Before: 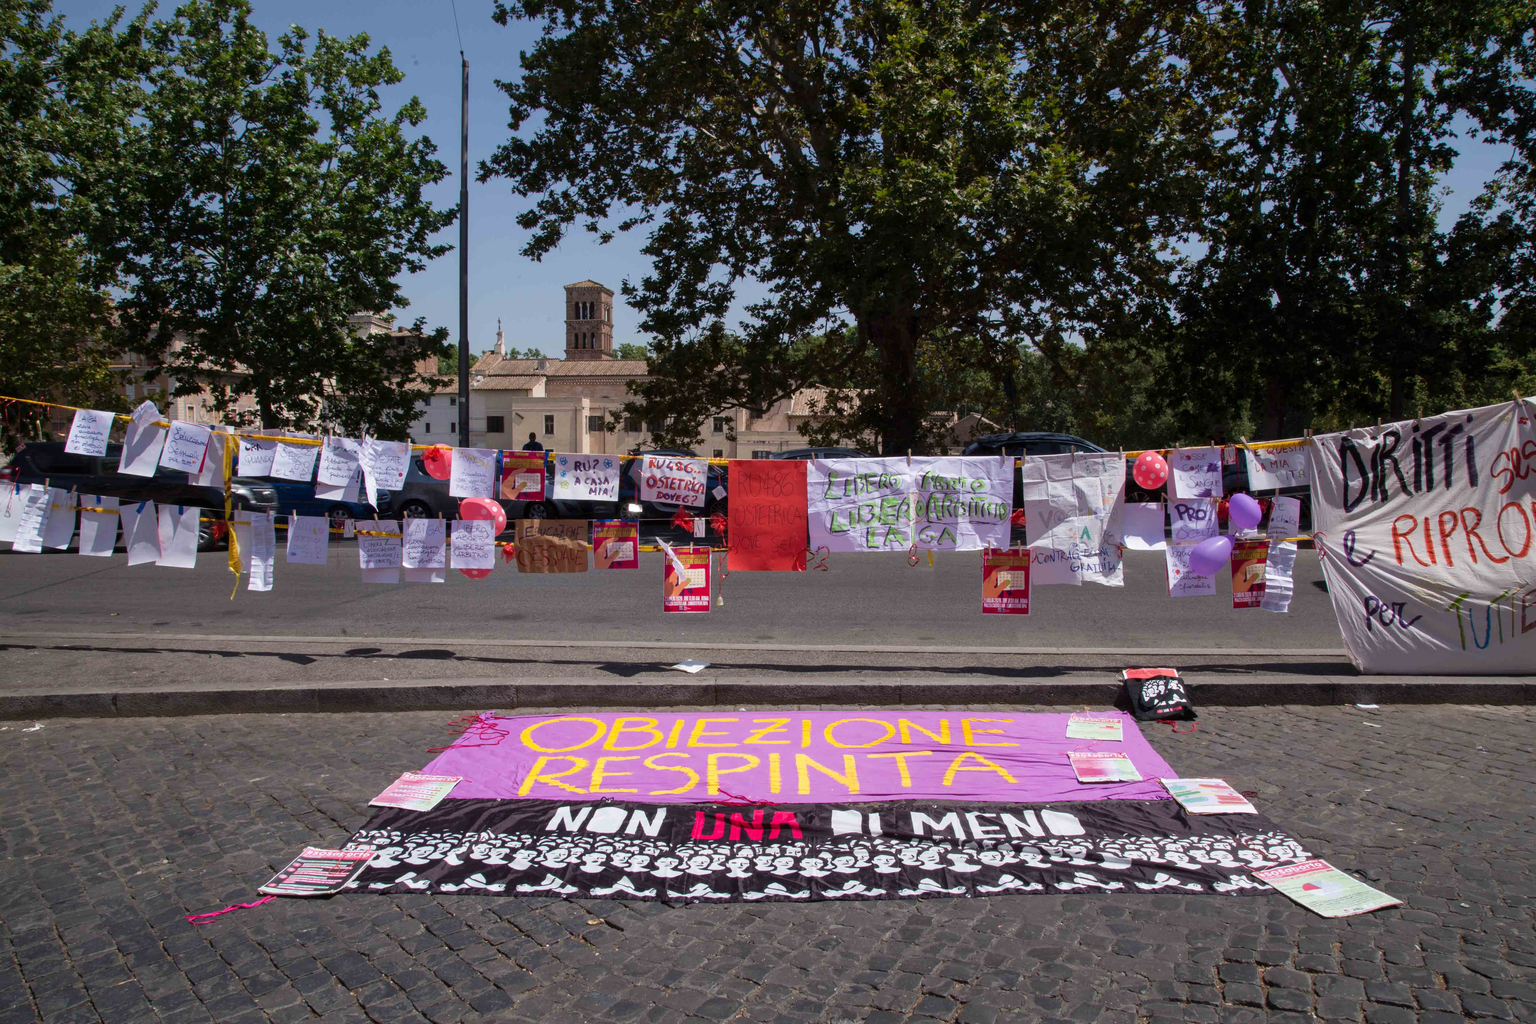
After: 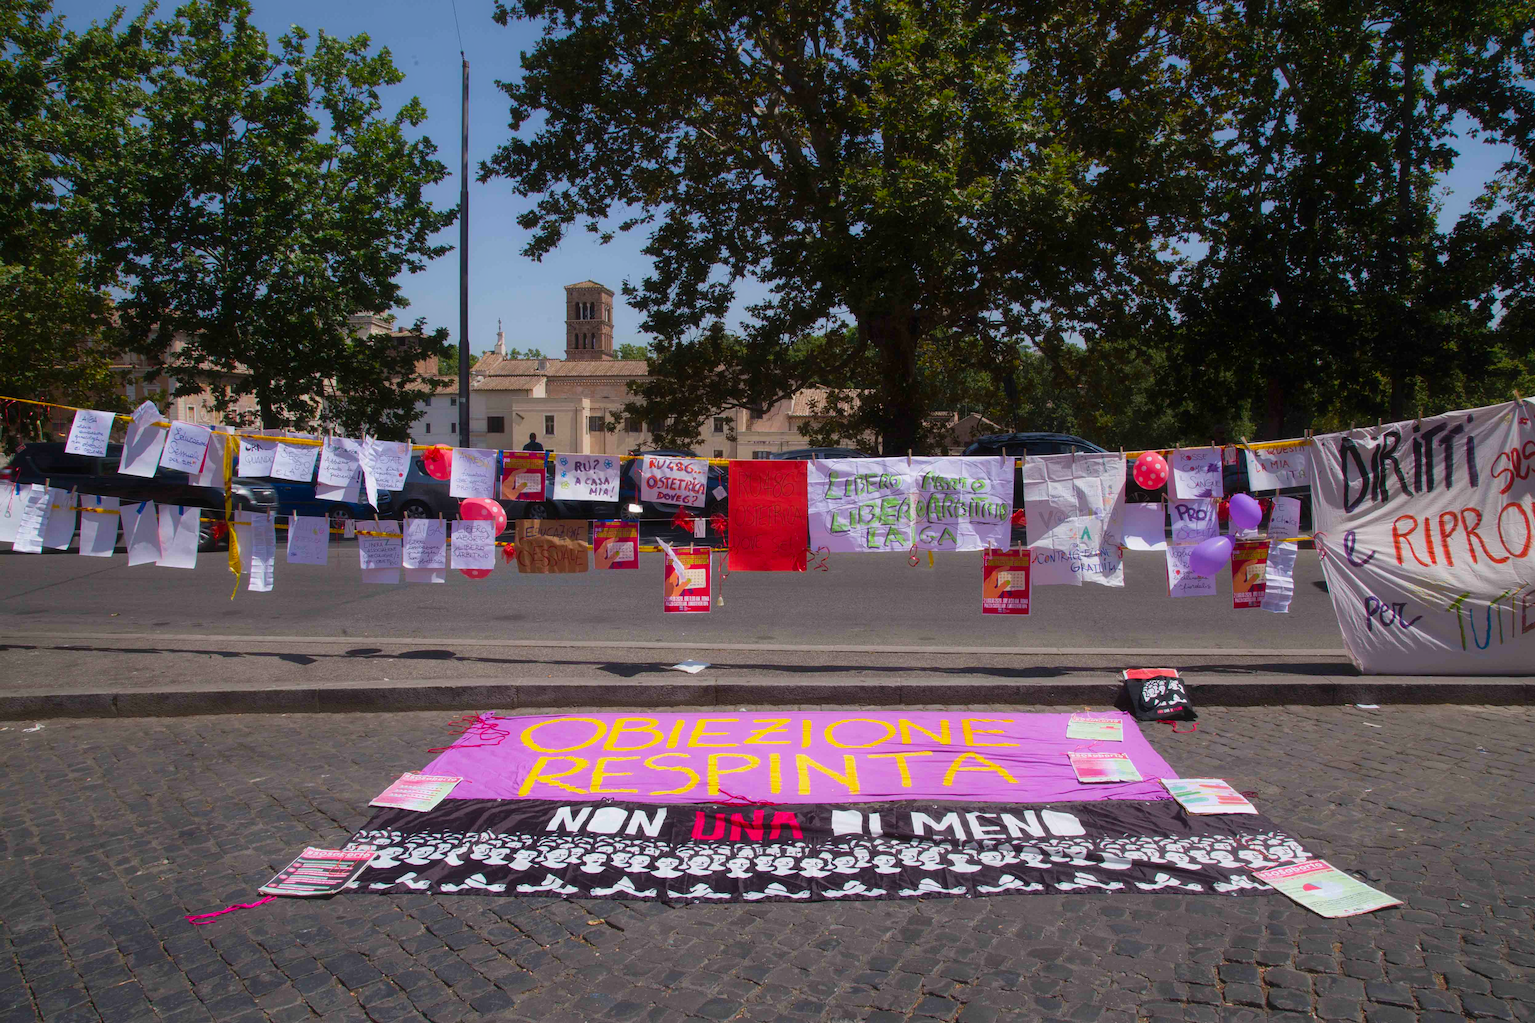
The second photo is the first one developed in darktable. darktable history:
color balance rgb: perceptual saturation grading › global saturation 18.015%, global vibrance 14.467%
contrast equalizer: octaves 7, y [[0.5, 0.486, 0.447, 0.446, 0.489, 0.5], [0.5 ×6], [0.5 ×6], [0 ×6], [0 ×6]]
